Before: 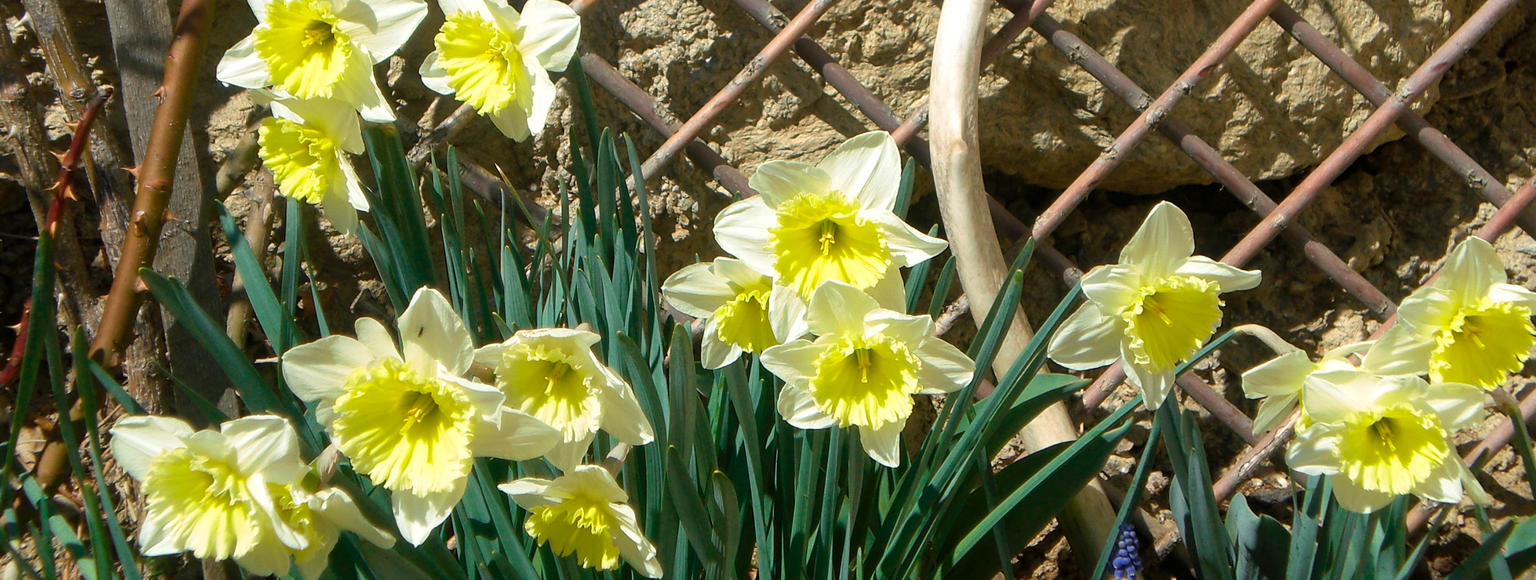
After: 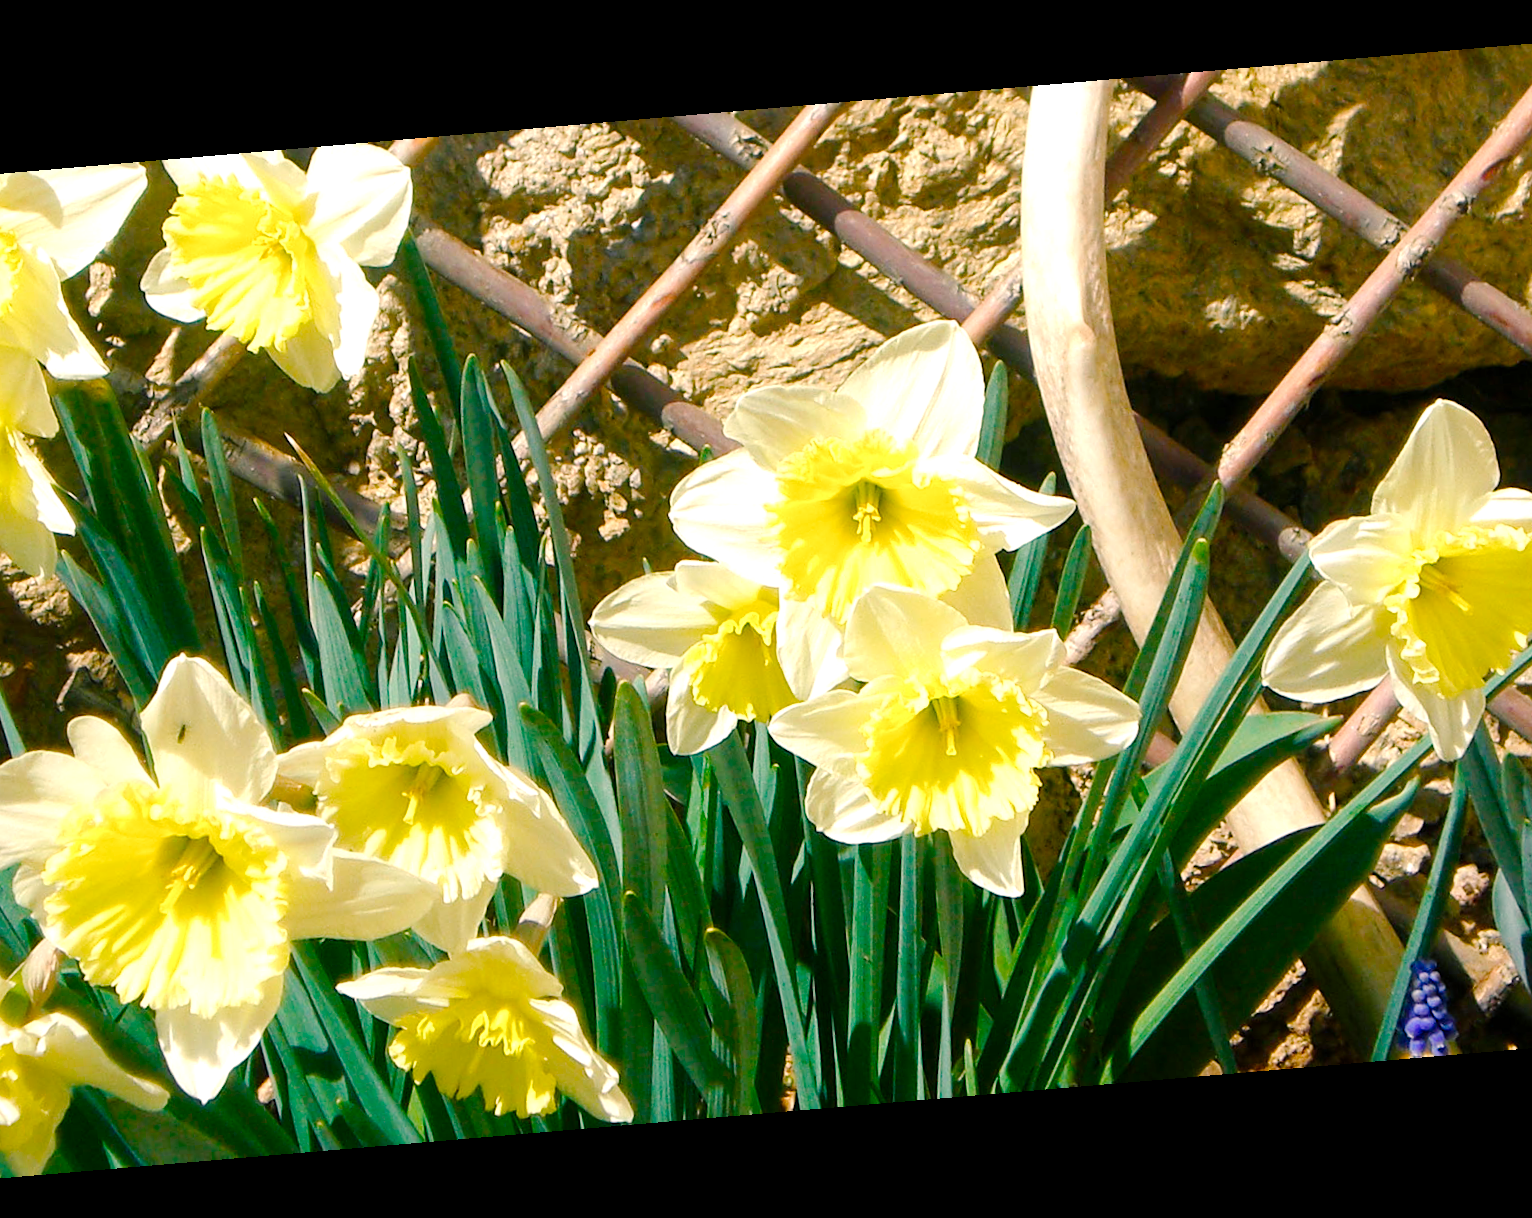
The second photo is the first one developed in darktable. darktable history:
crop: left 21.674%, right 22.086%
tone curve: curves: ch0 [(0, 0) (0.003, 0.004) (0.011, 0.015) (0.025, 0.033) (0.044, 0.059) (0.069, 0.092) (0.1, 0.132) (0.136, 0.18) (0.177, 0.235) (0.224, 0.297) (0.277, 0.366) (0.335, 0.44) (0.399, 0.52) (0.468, 0.594) (0.543, 0.661) (0.623, 0.727) (0.709, 0.79) (0.801, 0.86) (0.898, 0.928) (1, 1)], preserve colors none
color correction: highlights a* 5.81, highlights b* 4.84
rotate and perspective: rotation -4.86°, automatic cropping off
color balance rgb: shadows lift › chroma 4.21%, shadows lift › hue 252.22°, highlights gain › chroma 1.36%, highlights gain › hue 50.24°, perceptual saturation grading › mid-tones 6.33%, perceptual saturation grading › shadows 72.44%, perceptual brilliance grading › highlights 11.59%, contrast 5.05%
